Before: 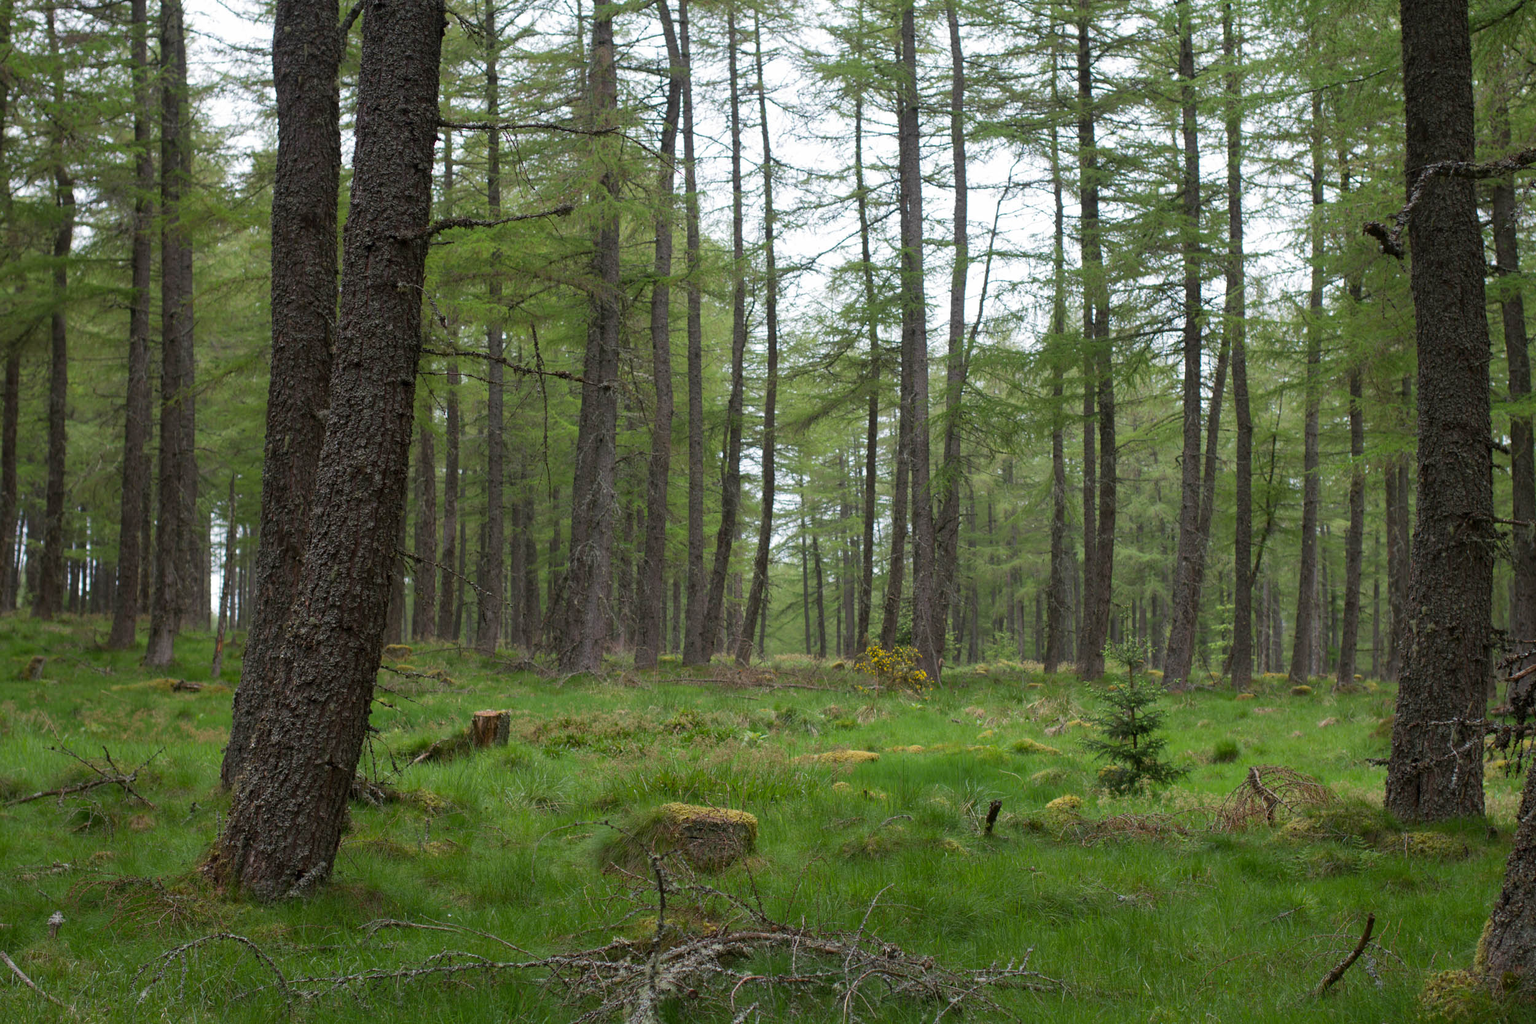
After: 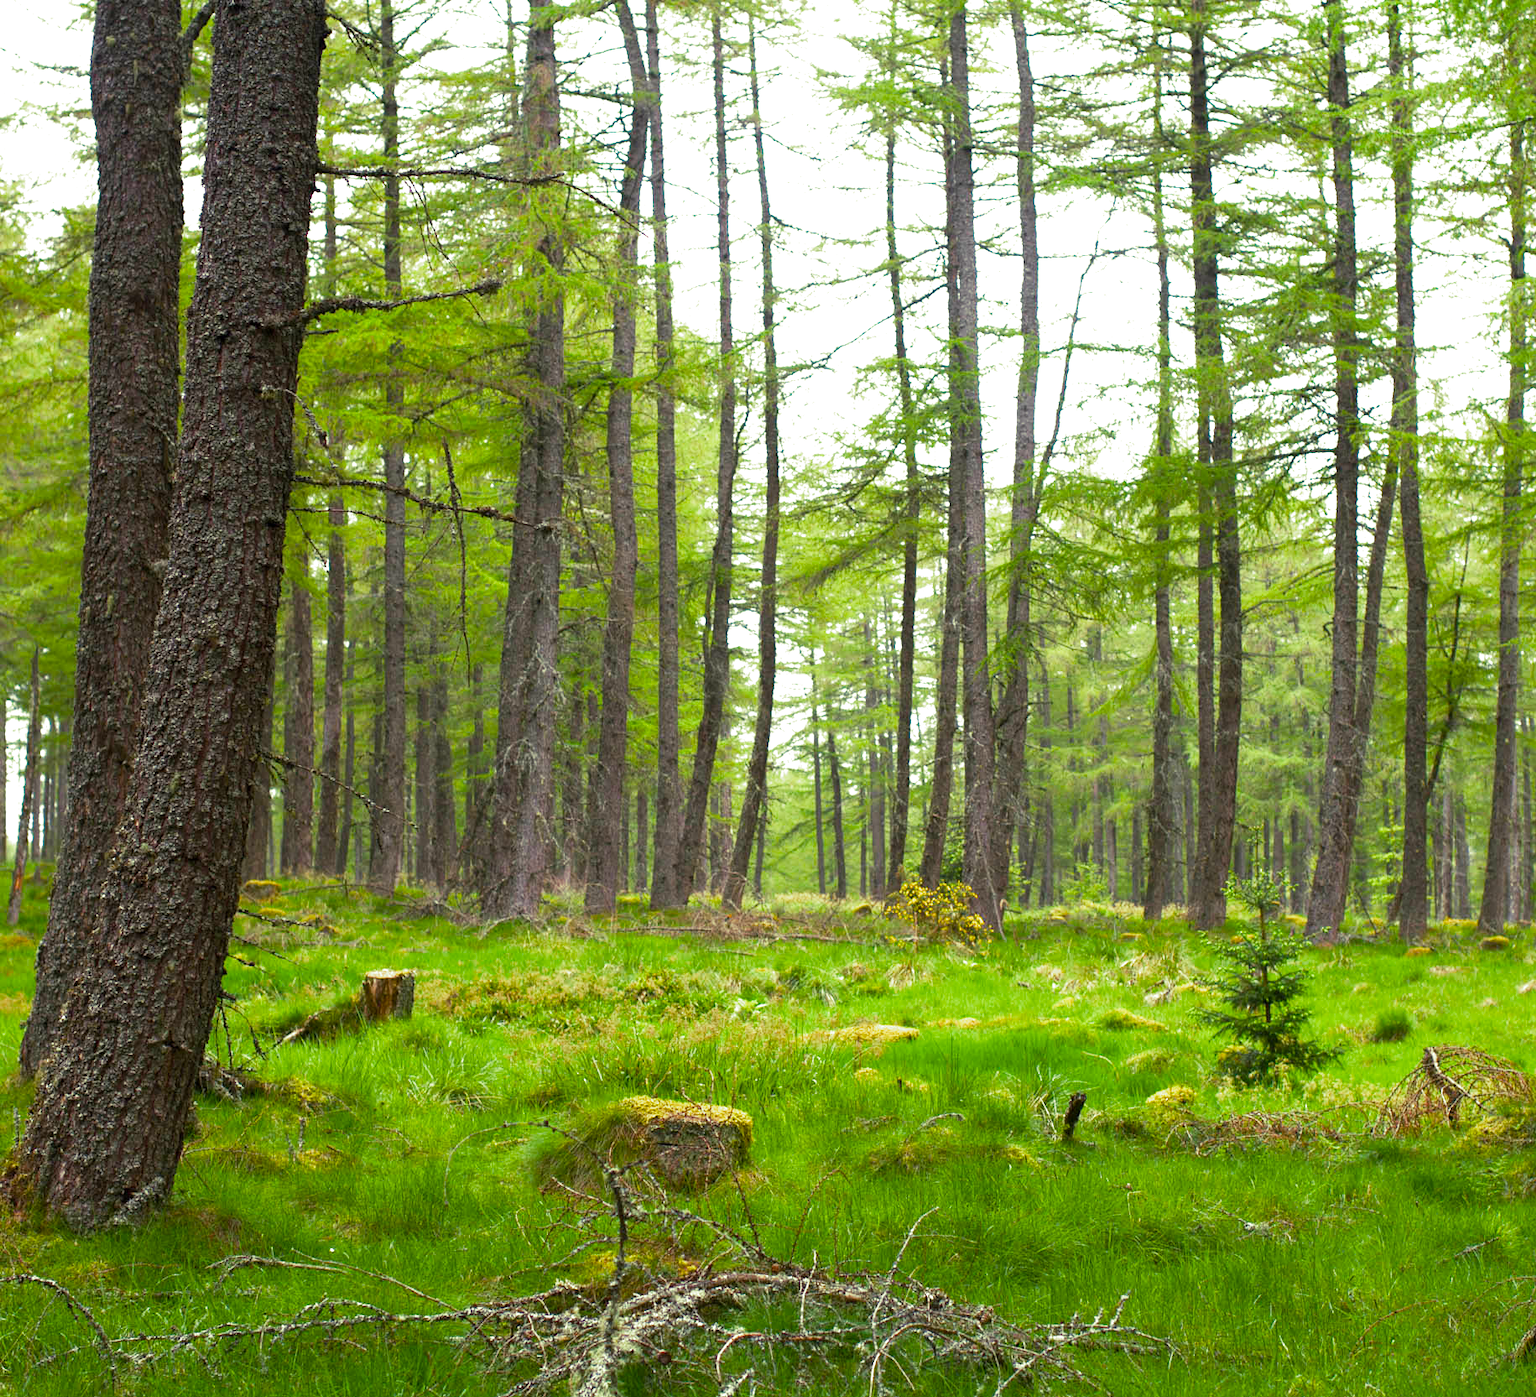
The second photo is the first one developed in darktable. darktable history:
crop: left 13.443%, right 13.31%
color balance rgb: linear chroma grading › shadows -10%, linear chroma grading › global chroma 20%, perceptual saturation grading › global saturation 15%, perceptual brilliance grading › global brilliance 30%, perceptual brilliance grading › highlights 12%, perceptual brilliance grading › mid-tones 24%, global vibrance 20%
split-toning: shadows › hue 290.82°, shadows › saturation 0.34, highlights › saturation 0.38, balance 0, compress 50%
